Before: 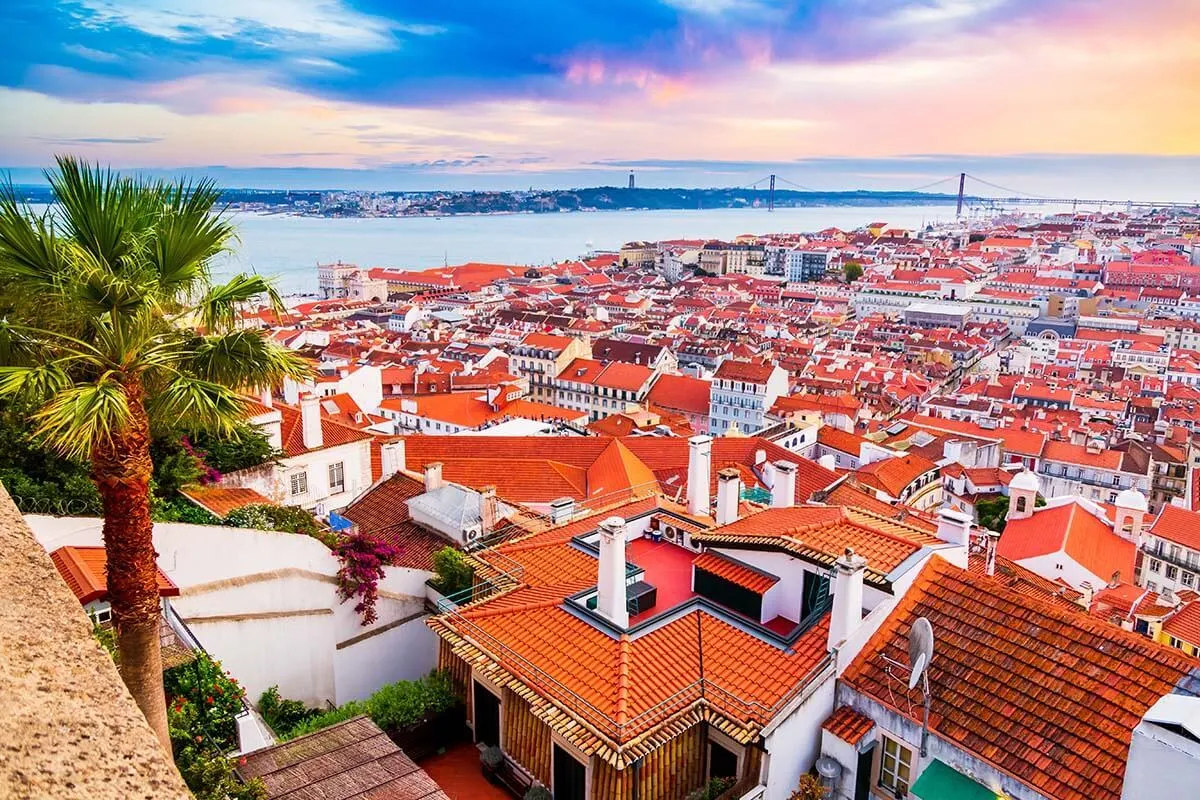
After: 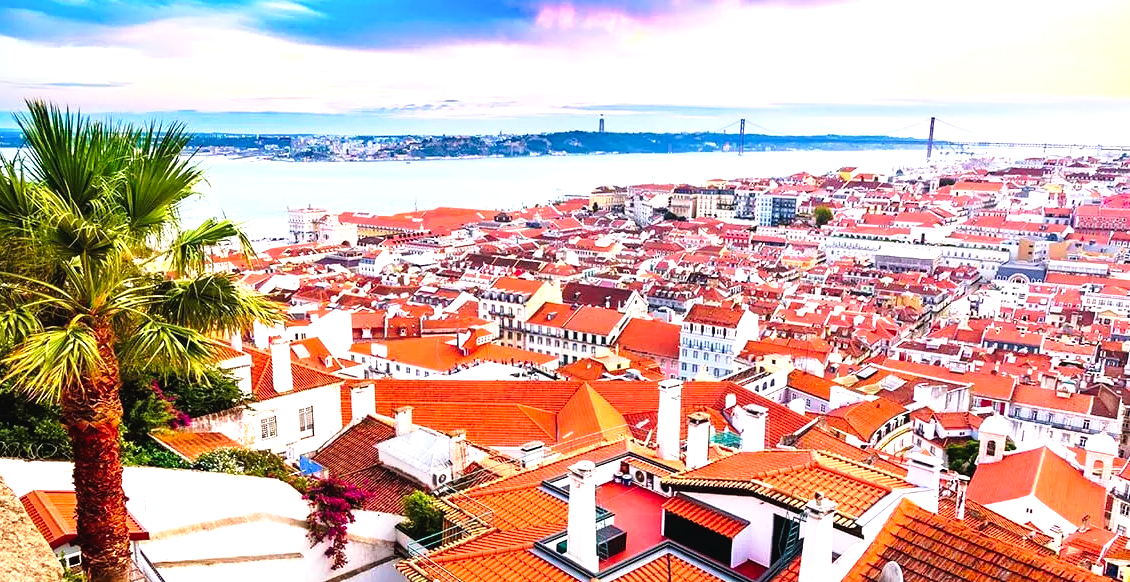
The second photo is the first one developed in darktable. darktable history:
tone equalizer: -8 EV -0.78 EV, -7 EV -0.677 EV, -6 EV -0.575 EV, -5 EV -0.367 EV, -3 EV 0.4 EV, -2 EV 0.6 EV, -1 EV 0.7 EV, +0 EV 0.735 EV
tone curve: curves: ch0 [(0, 0.021) (0.059, 0.053) (0.212, 0.18) (0.337, 0.304) (0.495, 0.505) (0.725, 0.731) (0.89, 0.919) (1, 1)]; ch1 [(0, 0) (0.094, 0.081) (0.285, 0.299) (0.413, 0.43) (0.479, 0.475) (0.54, 0.55) (0.615, 0.65) (0.683, 0.688) (1, 1)]; ch2 [(0, 0) (0.257, 0.217) (0.434, 0.434) (0.498, 0.507) (0.599, 0.578) (1, 1)], preserve colors none
crop: left 2.558%, top 7.007%, right 3.2%, bottom 20.215%
